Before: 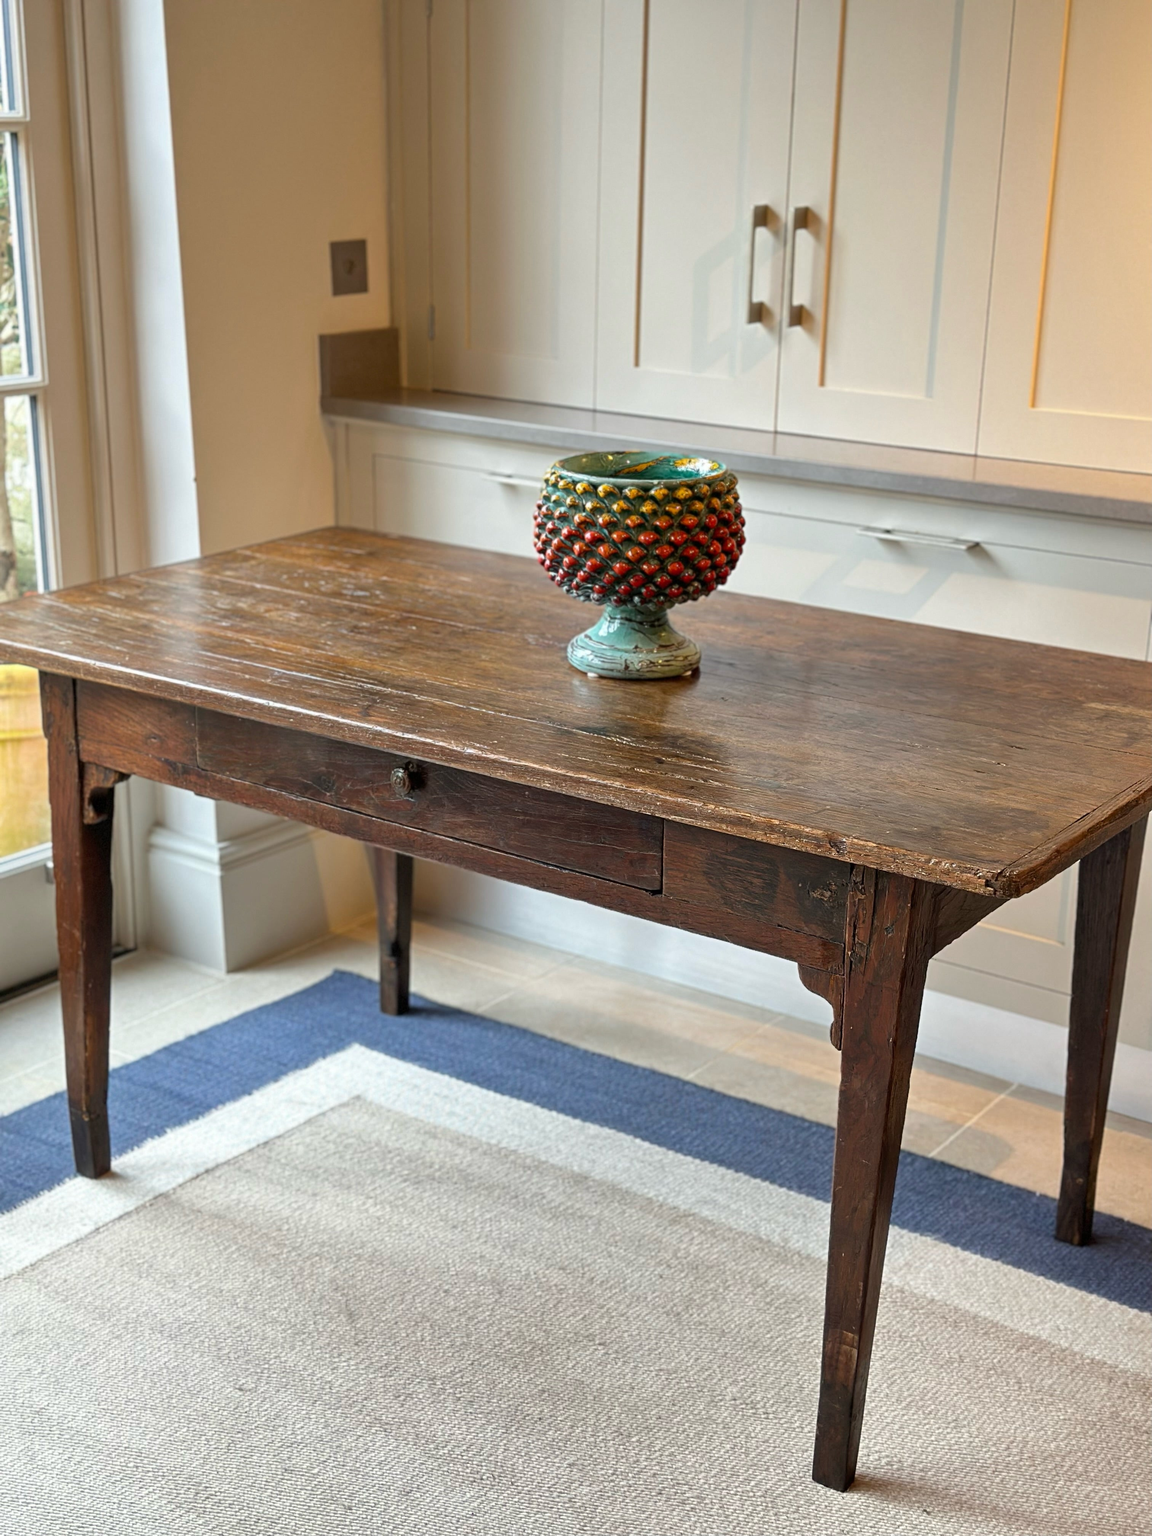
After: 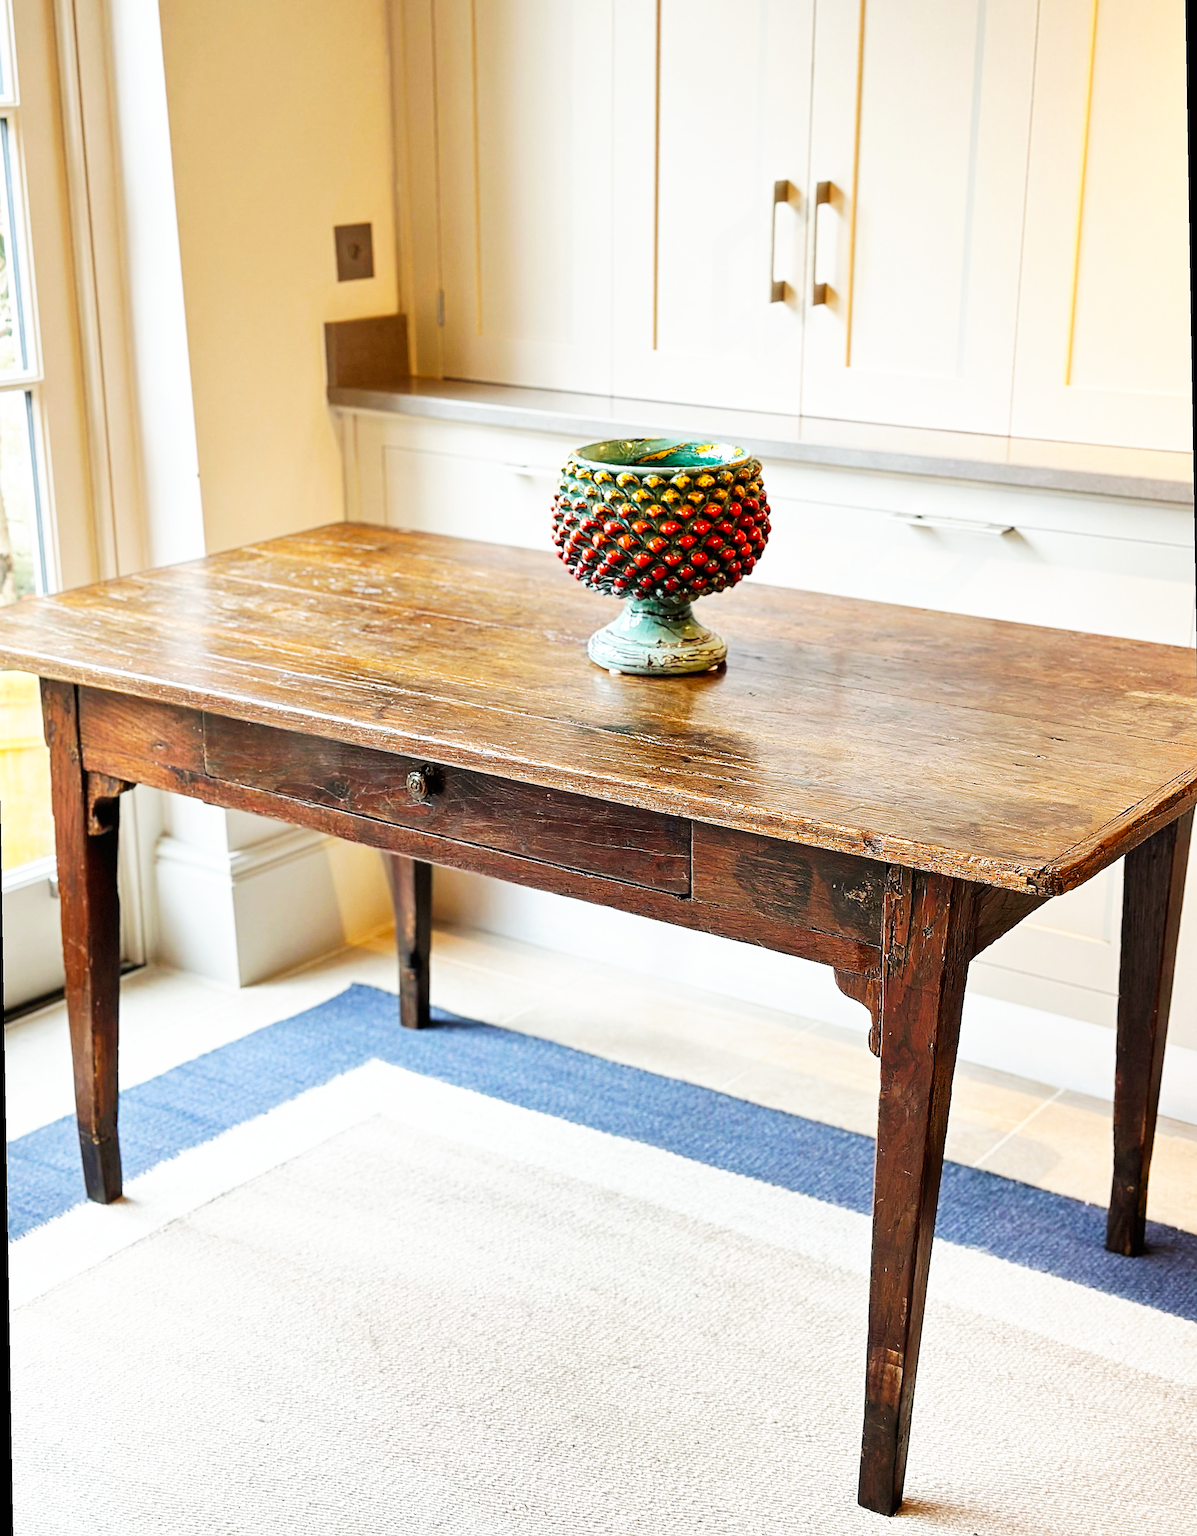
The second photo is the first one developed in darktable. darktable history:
rotate and perspective: rotation -1°, crop left 0.011, crop right 0.989, crop top 0.025, crop bottom 0.975
sharpen: radius 1.4, amount 1.25, threshold 0.7
base curve: curves: ch0 [(0, 0) (0.007, 0.004) (0.027, 0.03) (0.046, 0.07) (0.207, 0.54) (0.442, 0.872) (0.673, 0.972) (1, 1)], preserve colors none
